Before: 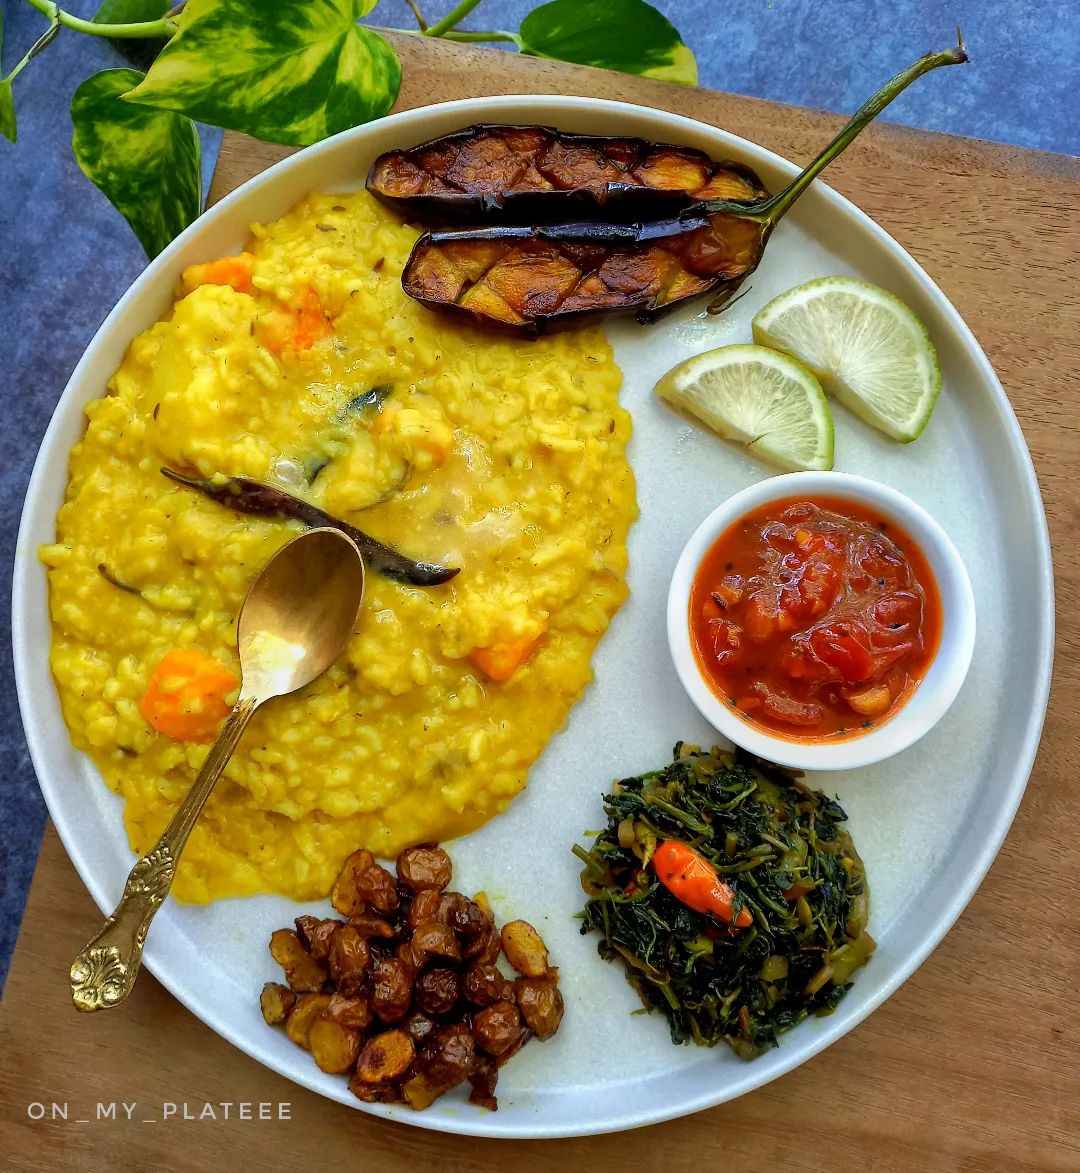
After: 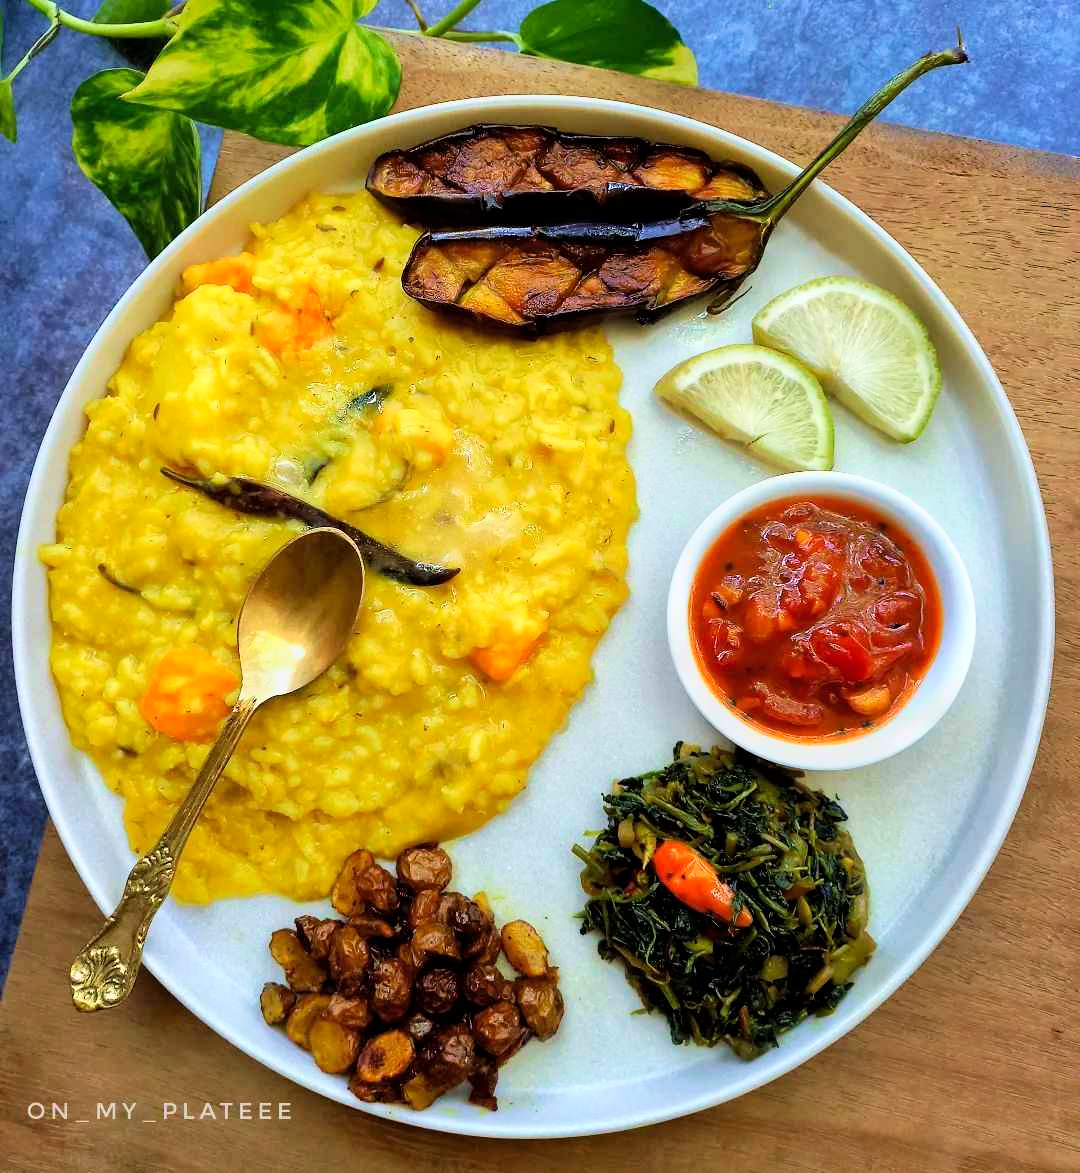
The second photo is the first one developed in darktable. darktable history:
velvia: on, module defaults
tone curve: curves: ch0 [(0, 0) (0.004, 0.001) (0.133, 0.112) (0.325, 0.362) (0.832, 0.893) (1, 1)], color space Lab, linked channels
